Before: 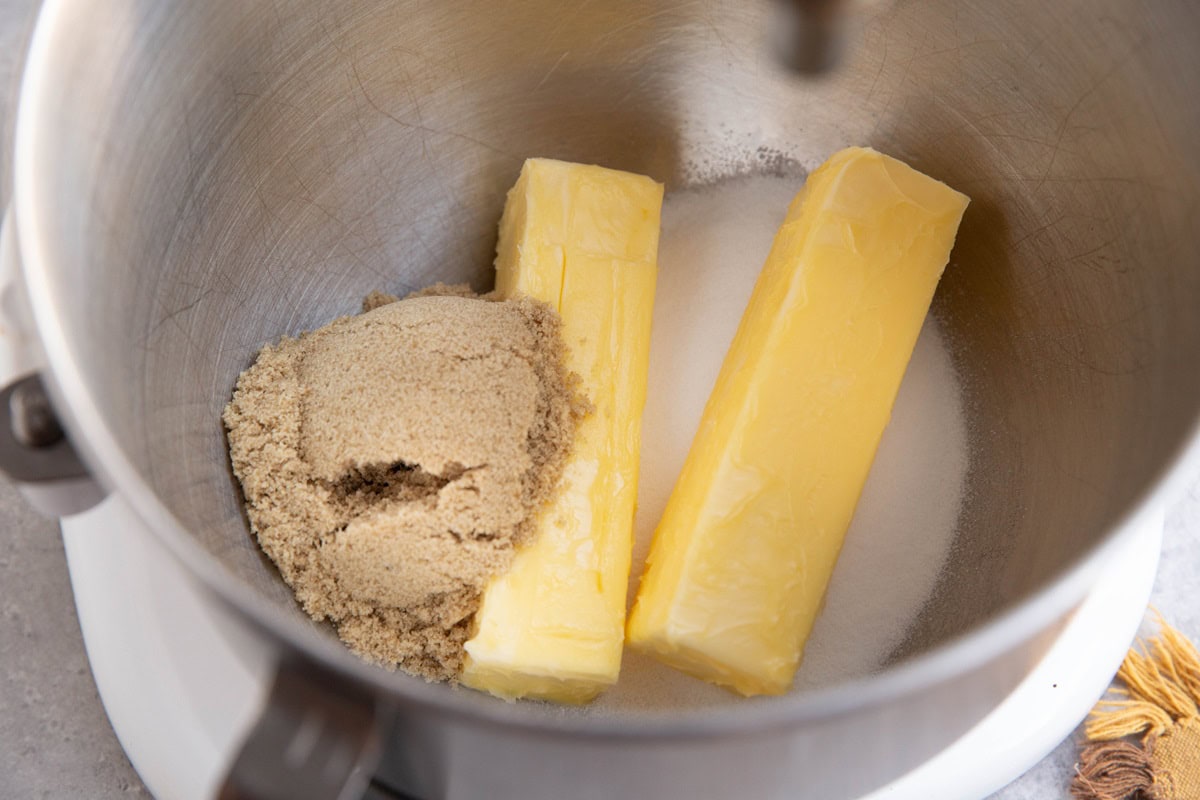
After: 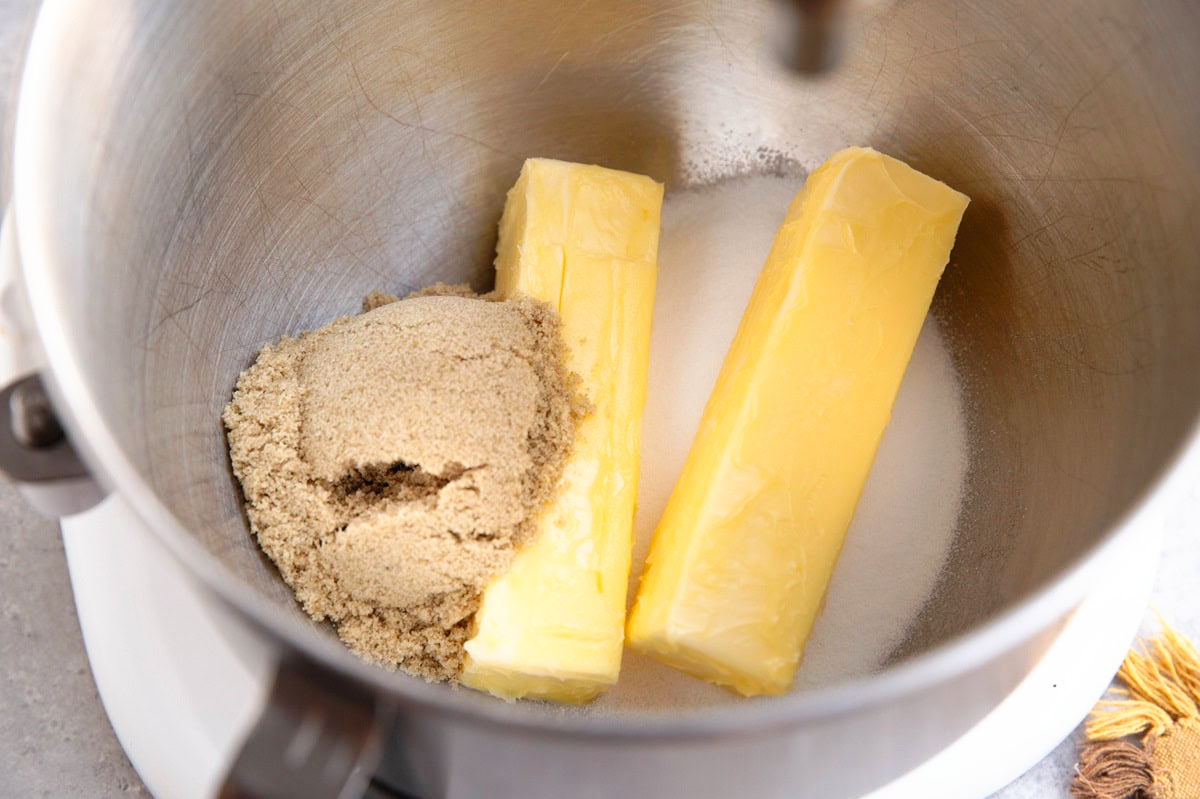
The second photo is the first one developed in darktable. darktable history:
crop: bottom 0.071%
tone curve: curves: ch0 [(0, 0) (0.003, 0.025) (0.011, 0.025) (0.025, 0.029) (0.044, 0.035) (0.069, 0.053) (0.1, 0.083) (0.136, 0.118) (0.177, 0.163) (0.224, 0.22) (0.277, 0.295) (0.335, 0.371) (0.399, 0.444) (0.468, 0.524) (0.543, 0.618) (0.623, 0.702) (0.709, 0.79) (0.801, 0.89) (0.898, 0.973) (1, 1)], preserve colors none
